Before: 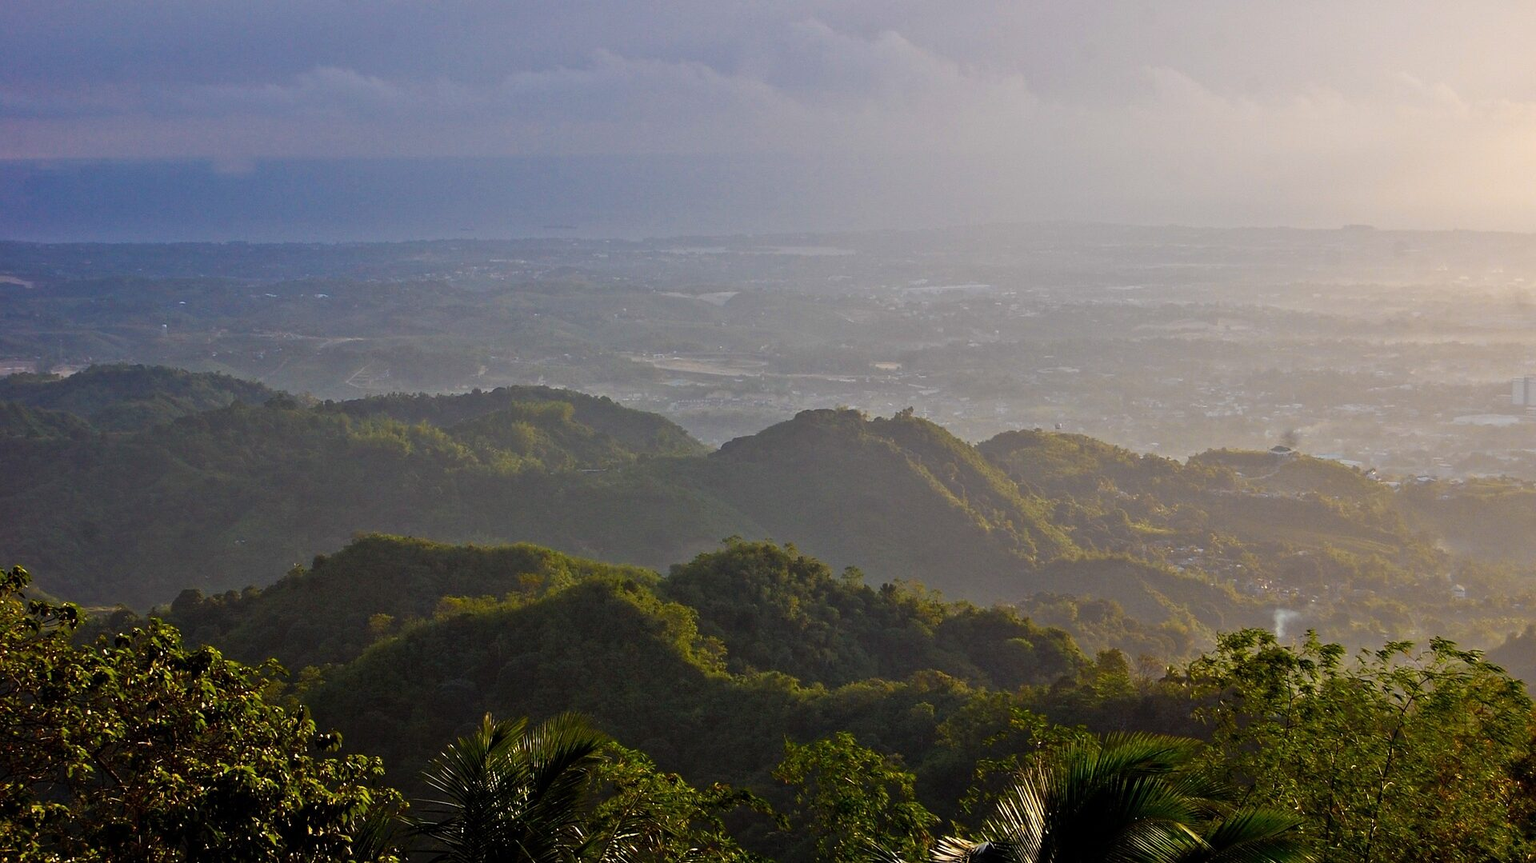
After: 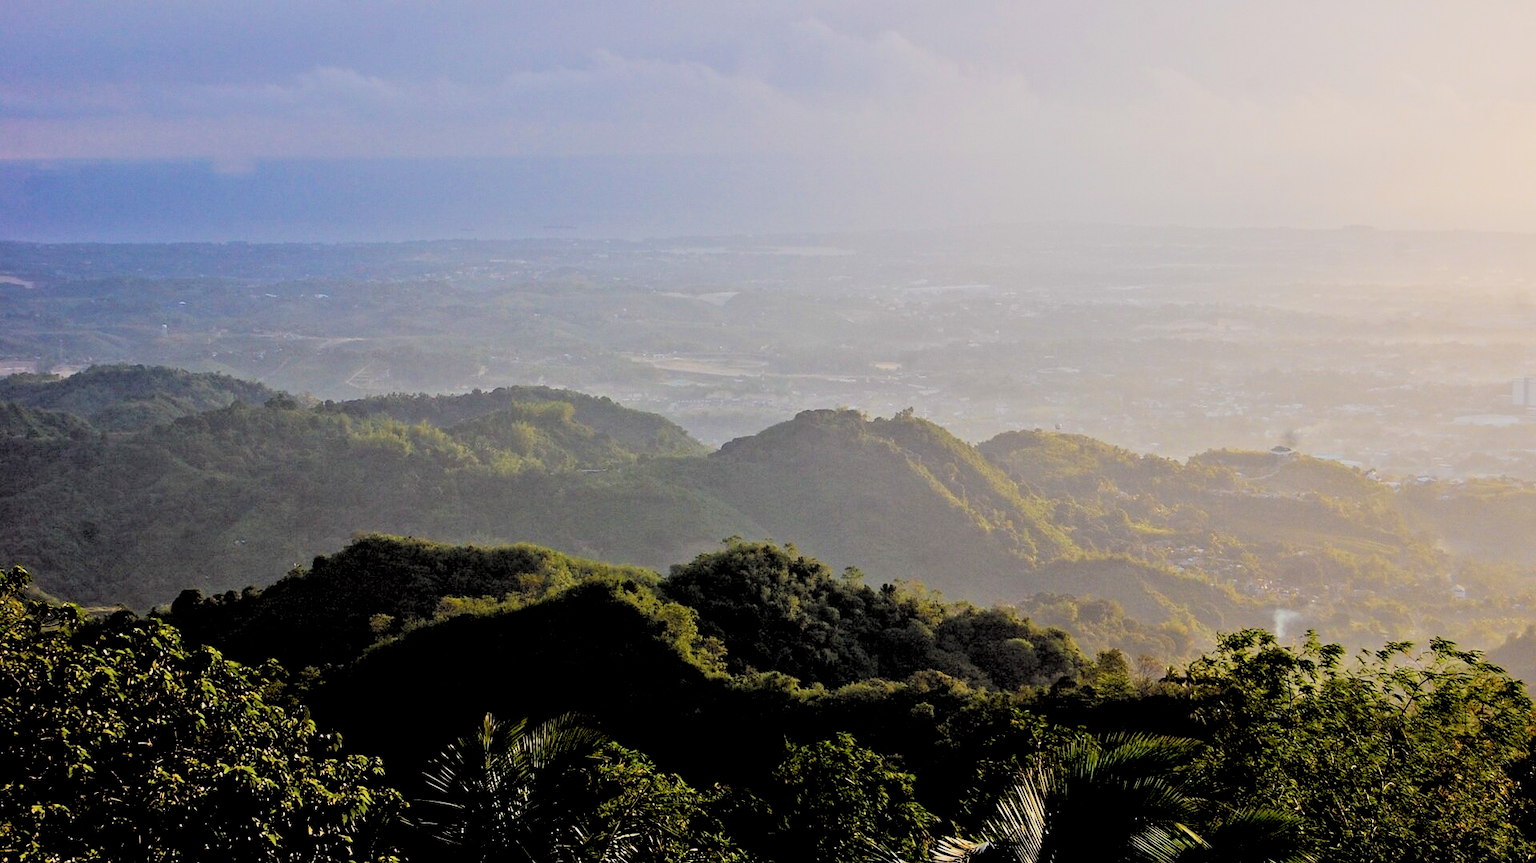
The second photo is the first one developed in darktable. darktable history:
filmic rgb: black relative exposure -5 EV, hardness 2.88, contrast 1.4
rgb levels: levels [[0.027, 0.429, 0.996], [0, 0.5, 1], [0, 0.5, 1]]
